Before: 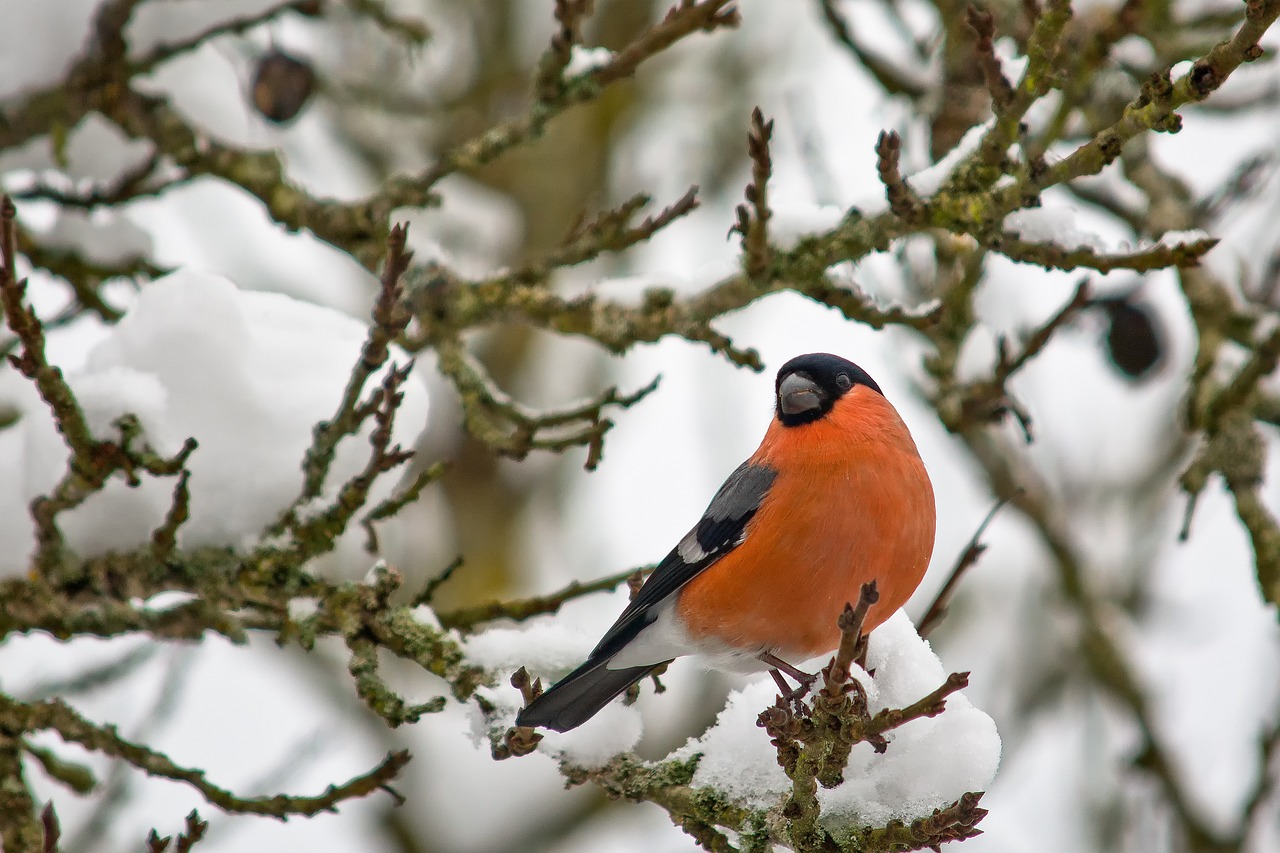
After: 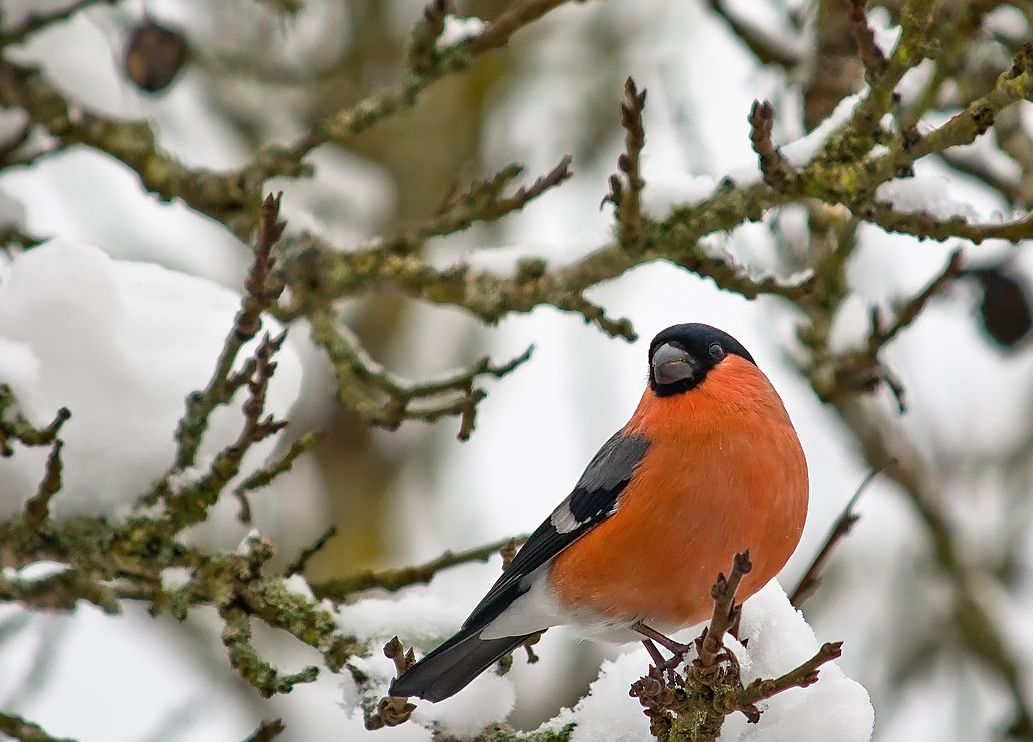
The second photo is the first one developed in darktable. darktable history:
crop: left 9.937%, top 3.612%, right 9.287%, bottom 9.293%
exposure: compensate highlight preservation false
sharpen: radius 1.847, amount 0.397, threshold 1.32
